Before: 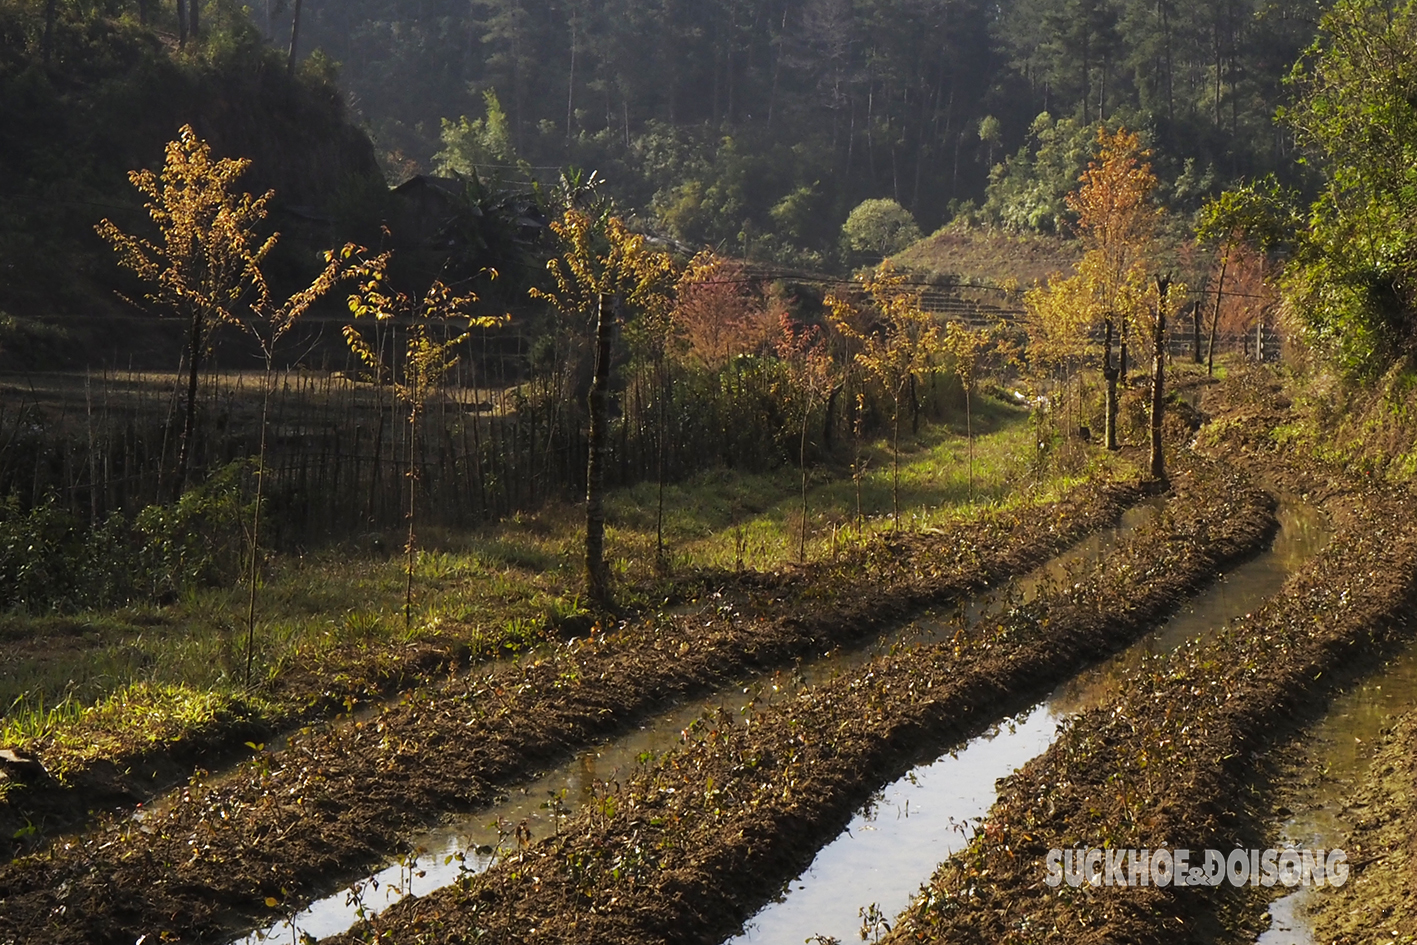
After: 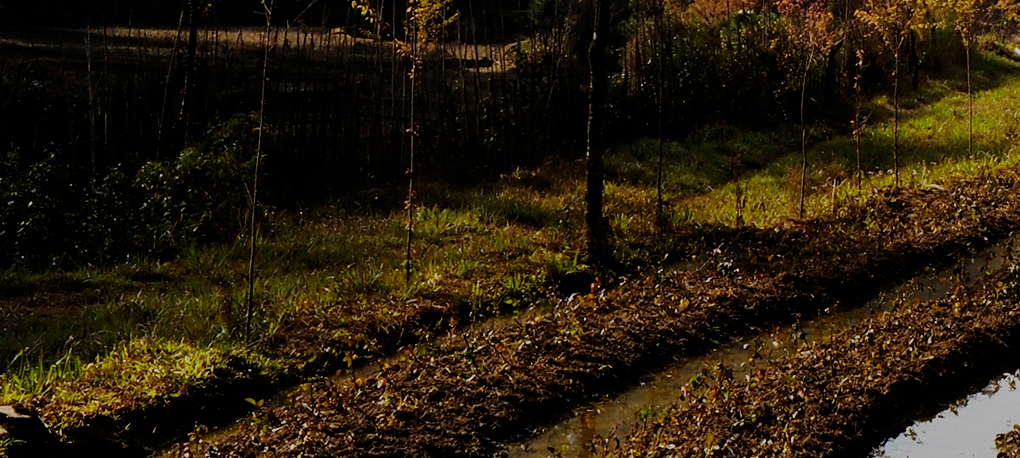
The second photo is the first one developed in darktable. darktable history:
crop: top 36.498%, right 27.964%, bottom 14.995%
filmic rgb: middle gray luminance 29%, black relative exposure -10.3 EV, white relative exposure 5.5 EV, threshold 6 EV, target black luminance 0%, hardness 3.95, latitude 2.04%, contrast 1.132, highlights saturation mix 5%, shadows ↔ highlights balance 15.11%, preserve chrominance no, color science v3 (2019), use custom middle-gray values true, iterations of high-quality reconstruction 0, enable highlight reconstruction true
